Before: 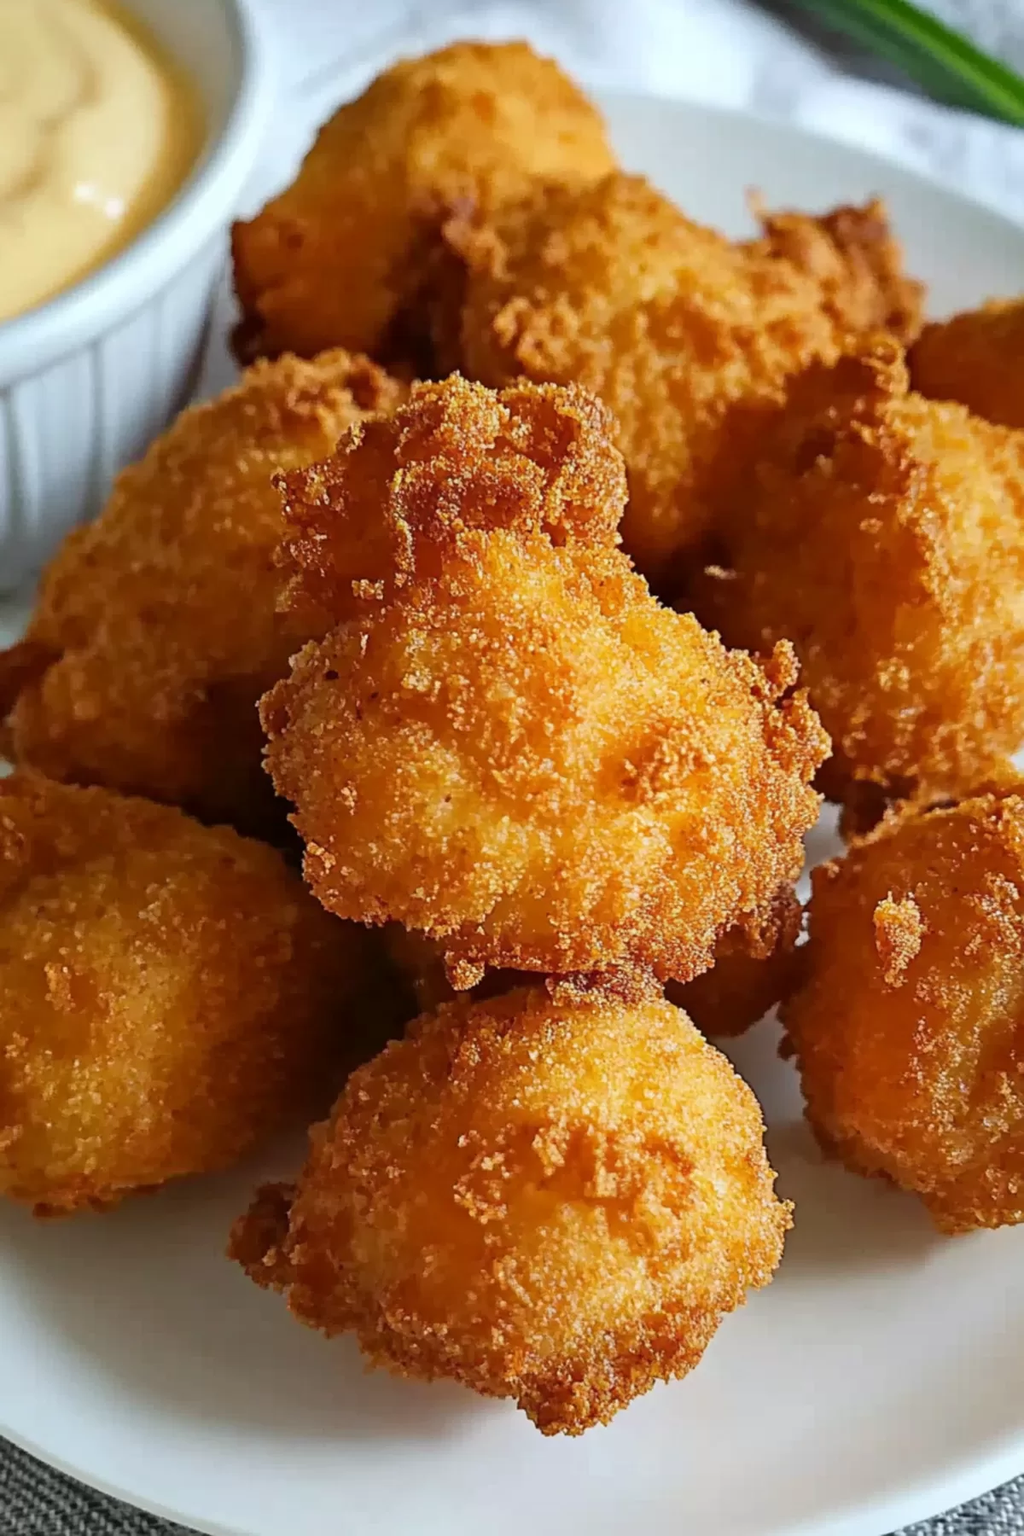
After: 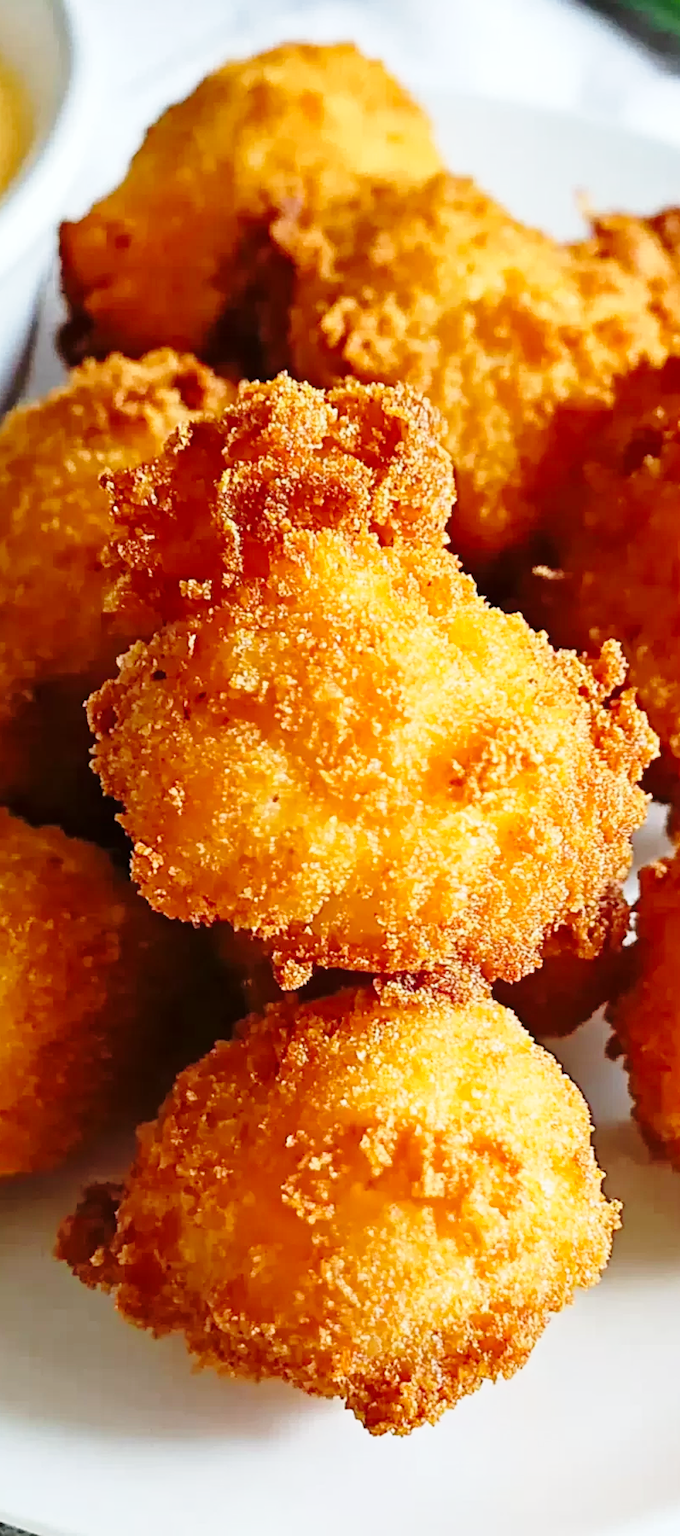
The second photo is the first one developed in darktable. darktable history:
base curve: curves: ch0 [(0, 0) (0.028, 0.03) (0.121, 0.232) (0.46, 0.748) (0.859, 0.968) (1, 1)], preserve colors none
exposure: compensate exposure bias true, compensate highlight preservation false
crop: left 16.893%, right 16.641%
